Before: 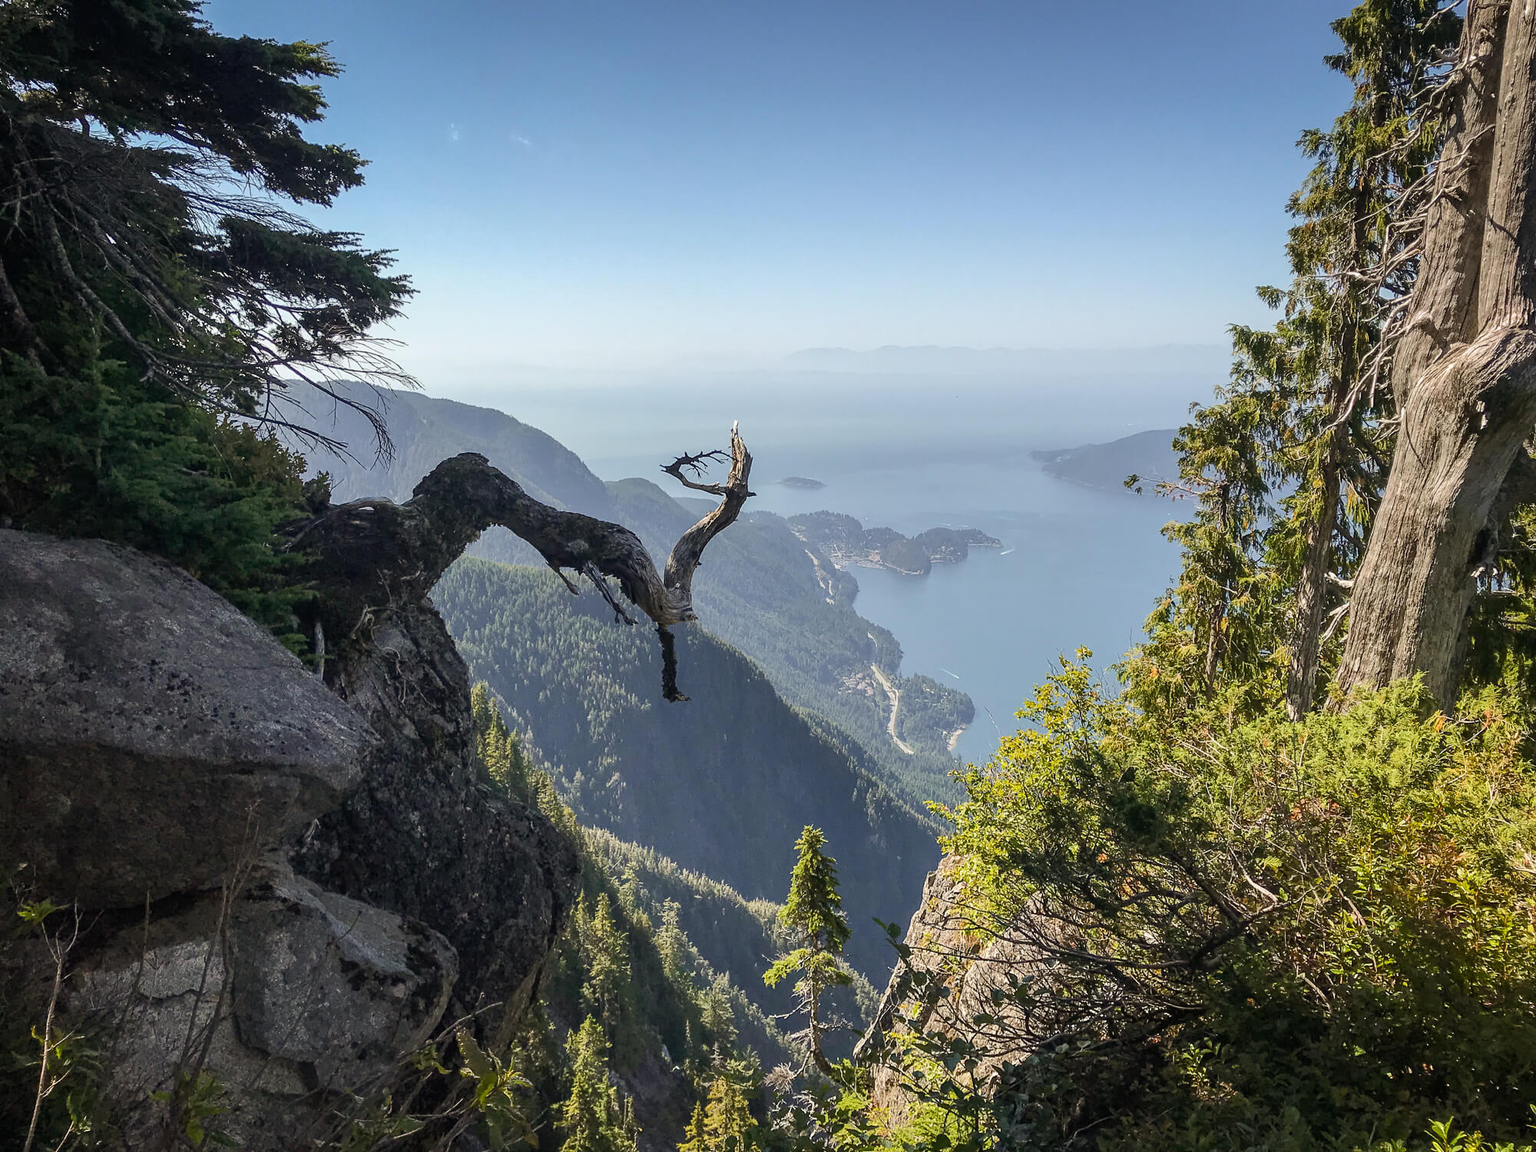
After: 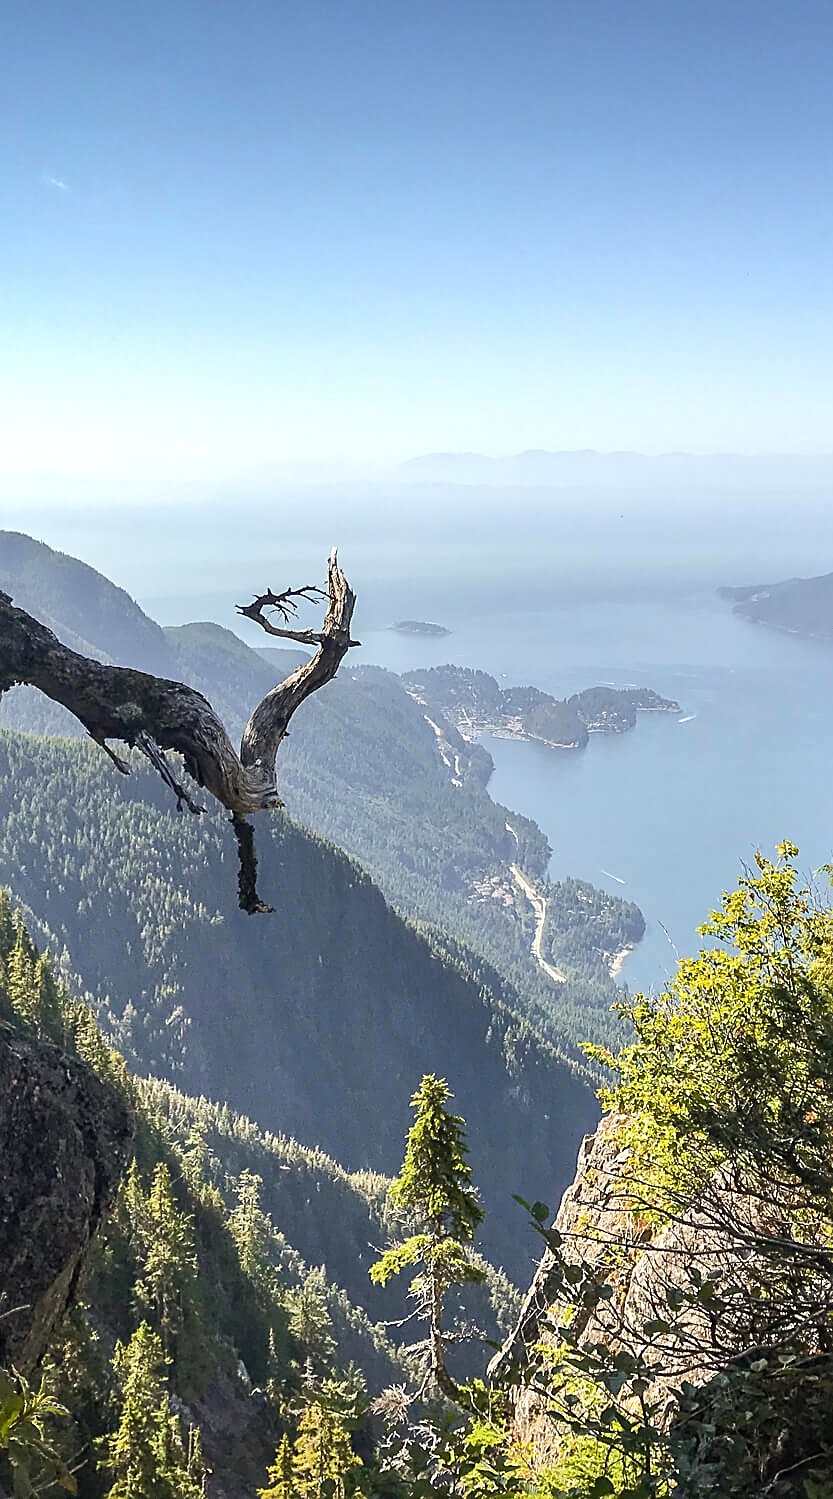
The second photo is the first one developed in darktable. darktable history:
exposure: black level correction 0, exposure 0.4 EV, compensate exposure bias true, compensate highlight preservation false
sharpen: on, module defaults
crop: left 31.229%, right 27.105%
